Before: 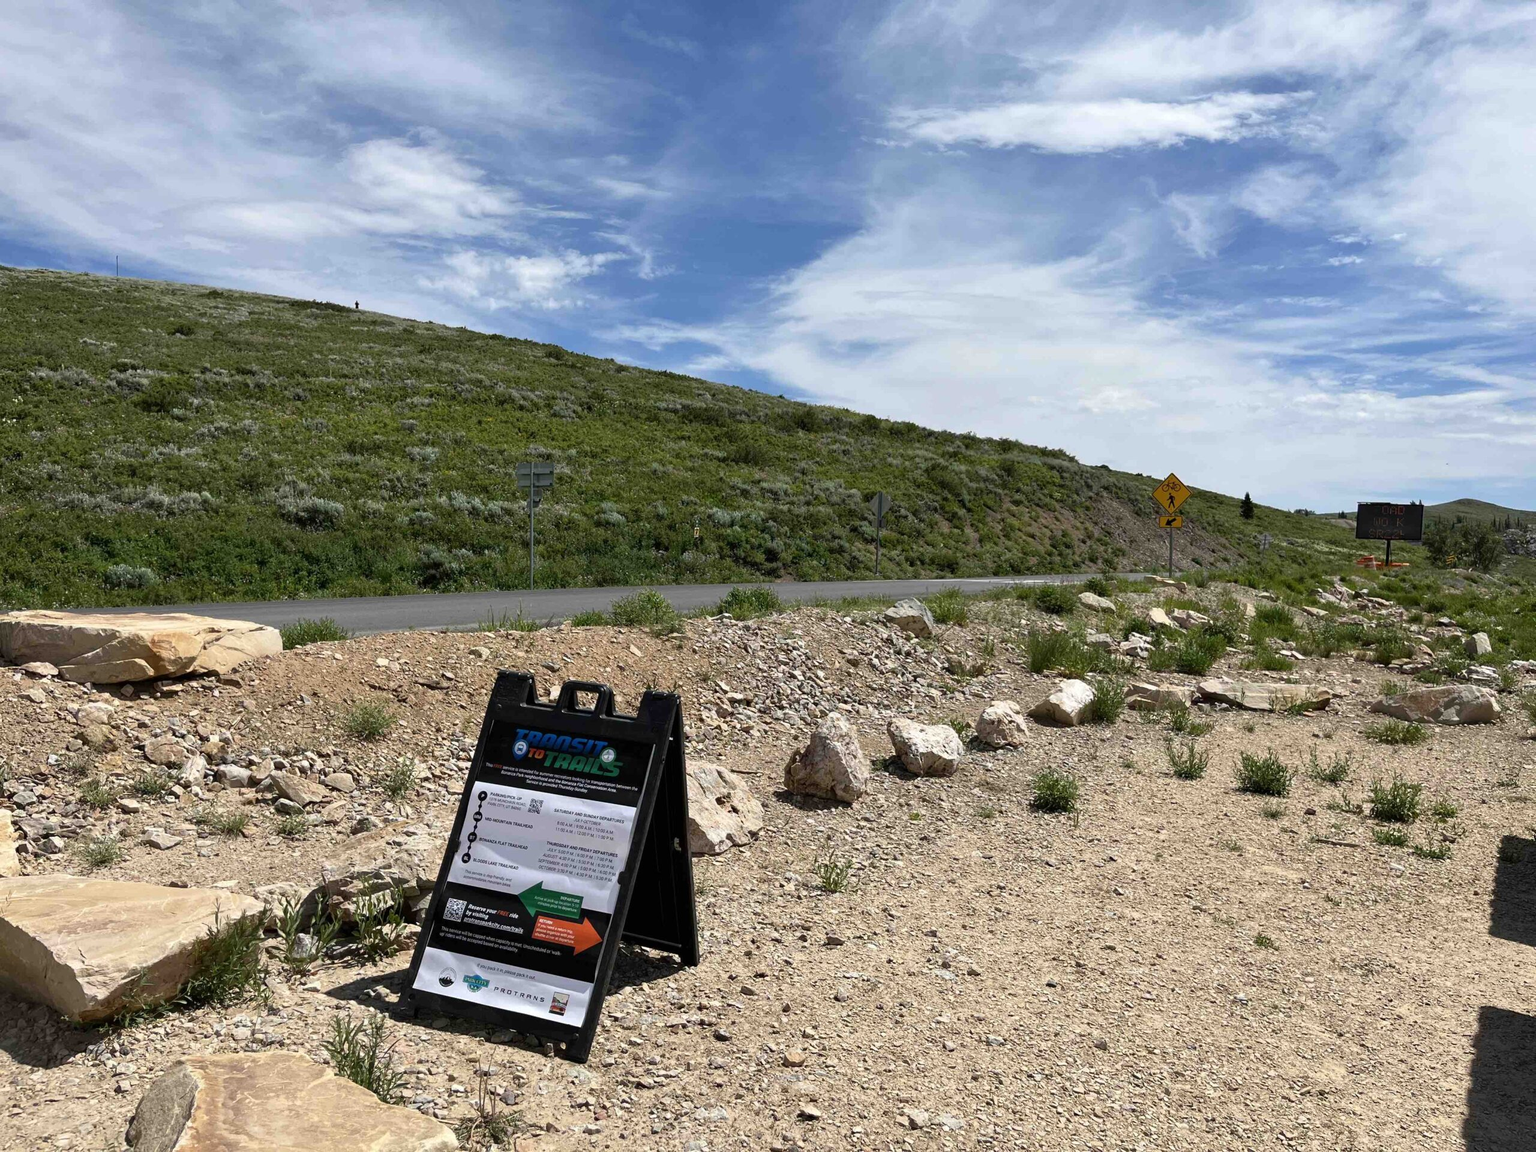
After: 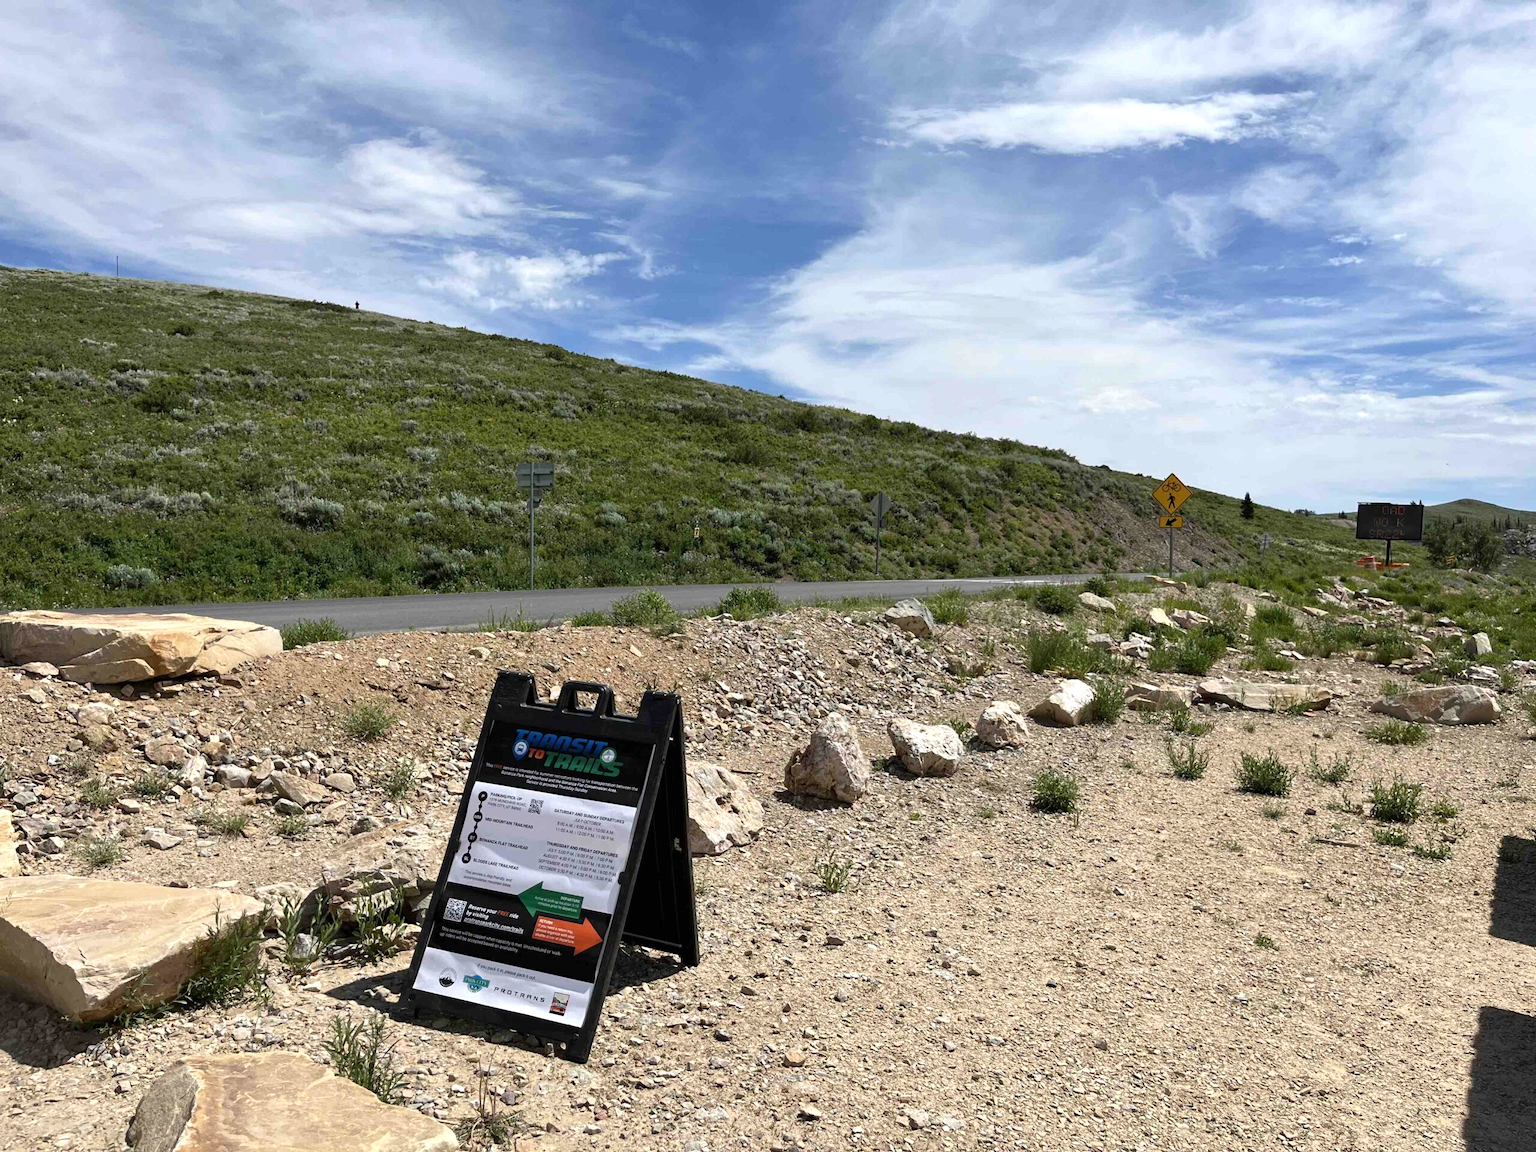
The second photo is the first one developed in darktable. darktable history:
exposure: exposure 0.204 EV, compensate highlight preservation false
